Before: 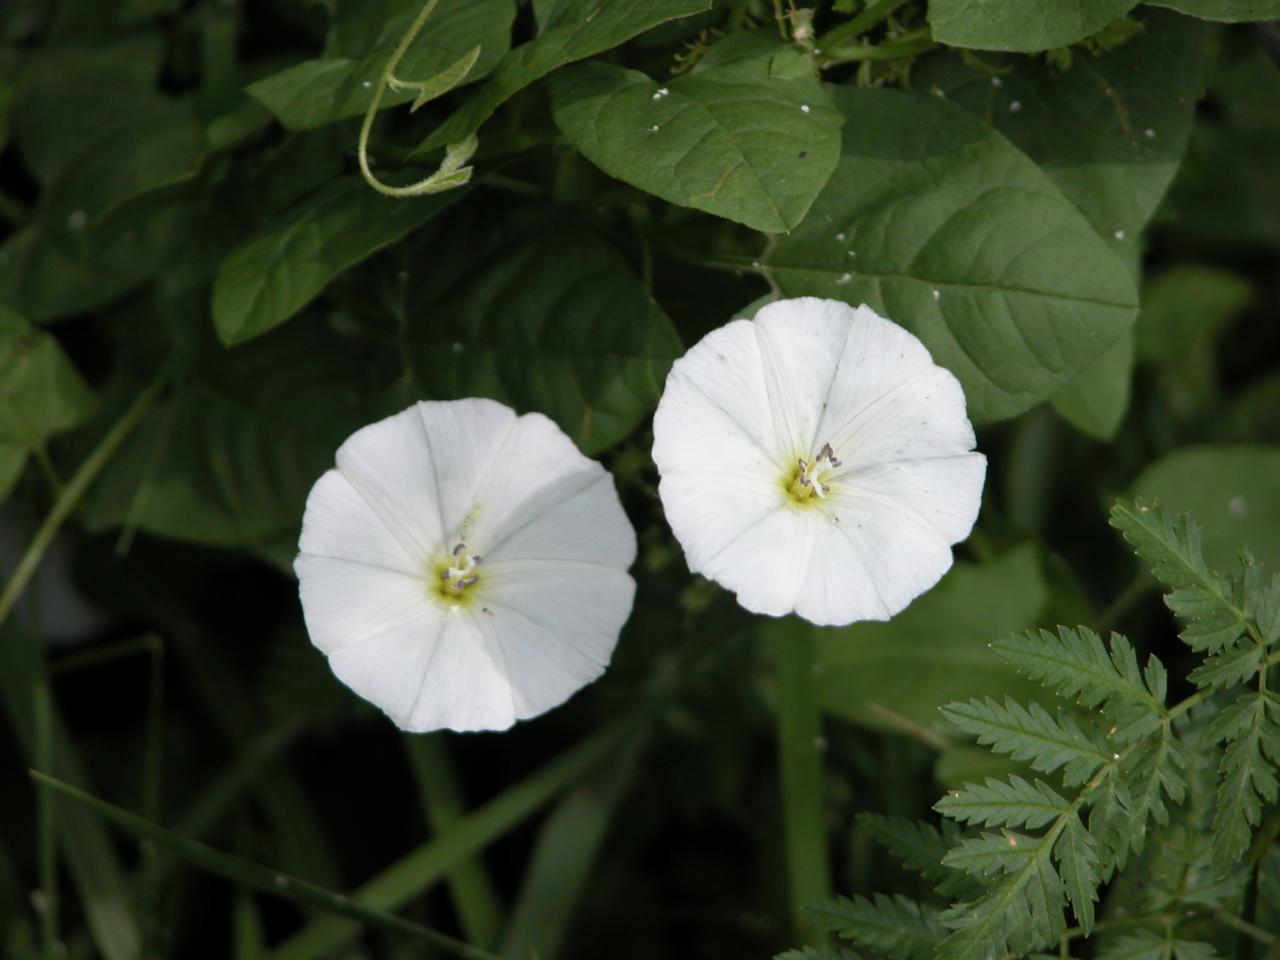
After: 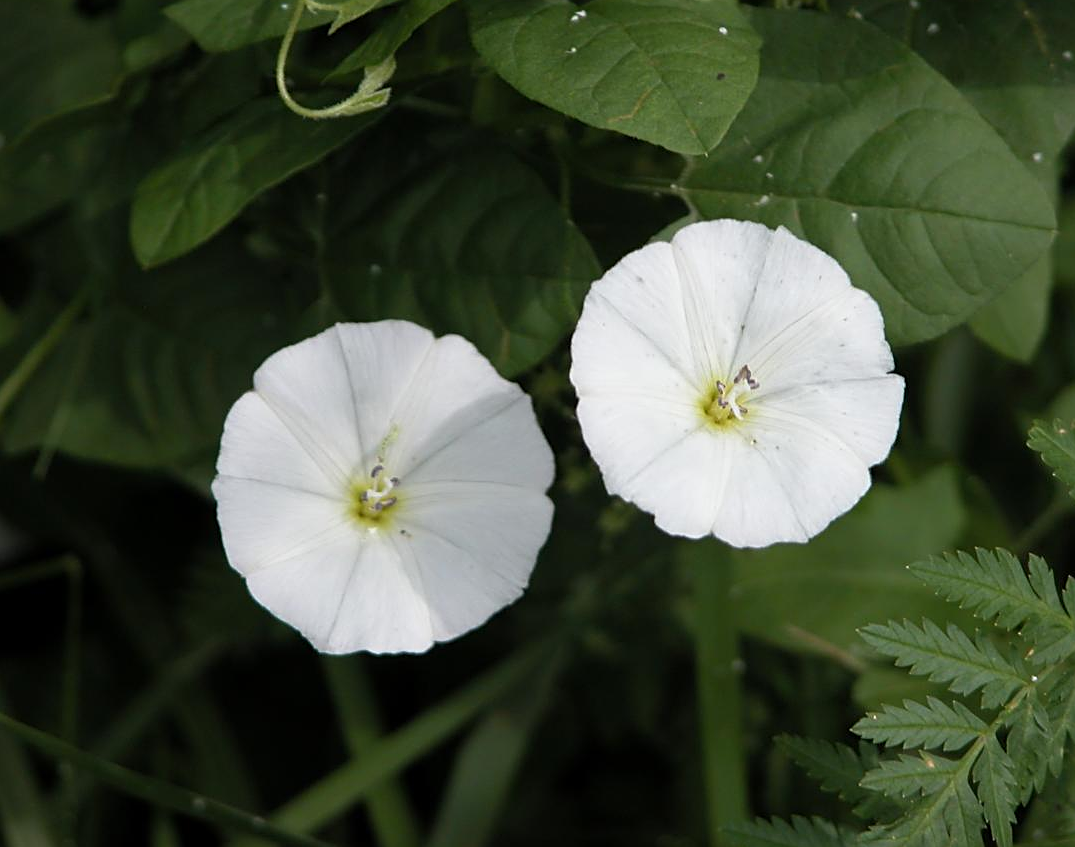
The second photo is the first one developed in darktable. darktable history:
white balance: emerald 1
sharpen: on, module defaults
crop: left 6.446%, top 8.188%, right 9.538%, bottom 3.548%
